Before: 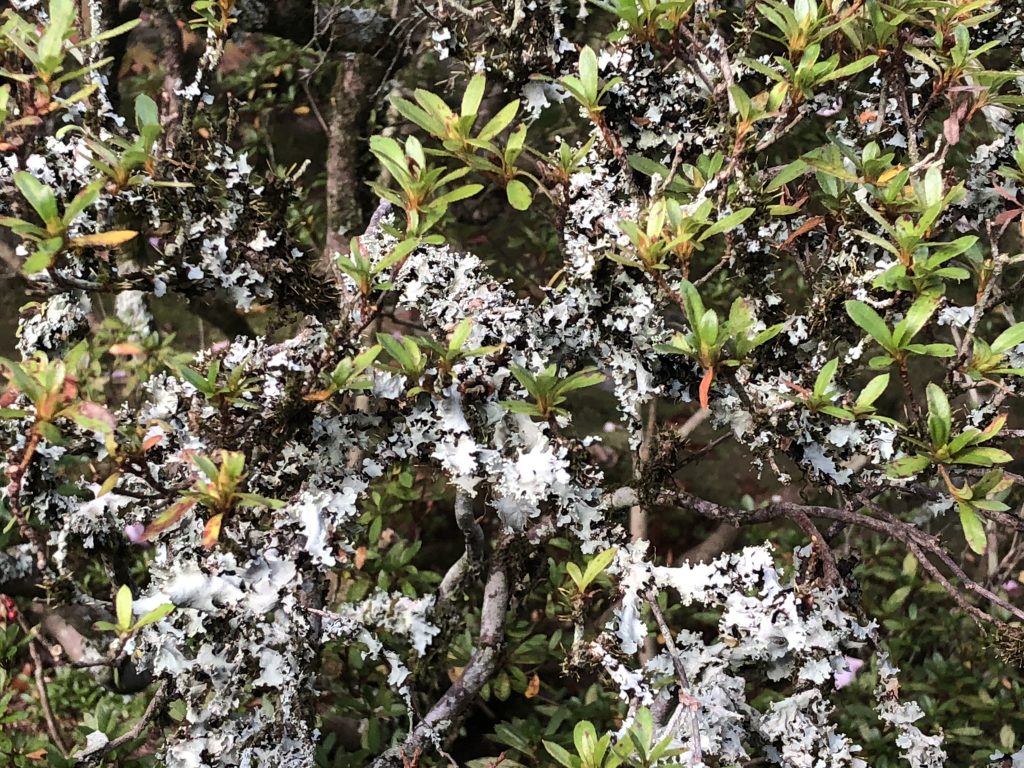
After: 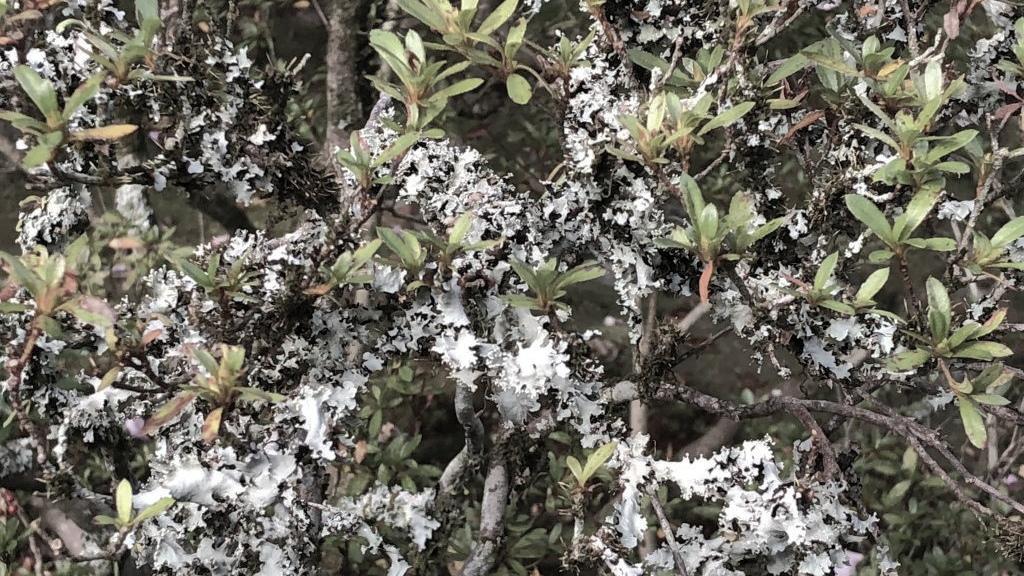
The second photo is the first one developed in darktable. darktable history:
crop: top 13.819%, bottom 11.169%
color correction: saturation 0.5
shadows and highlights: on, module defaults
